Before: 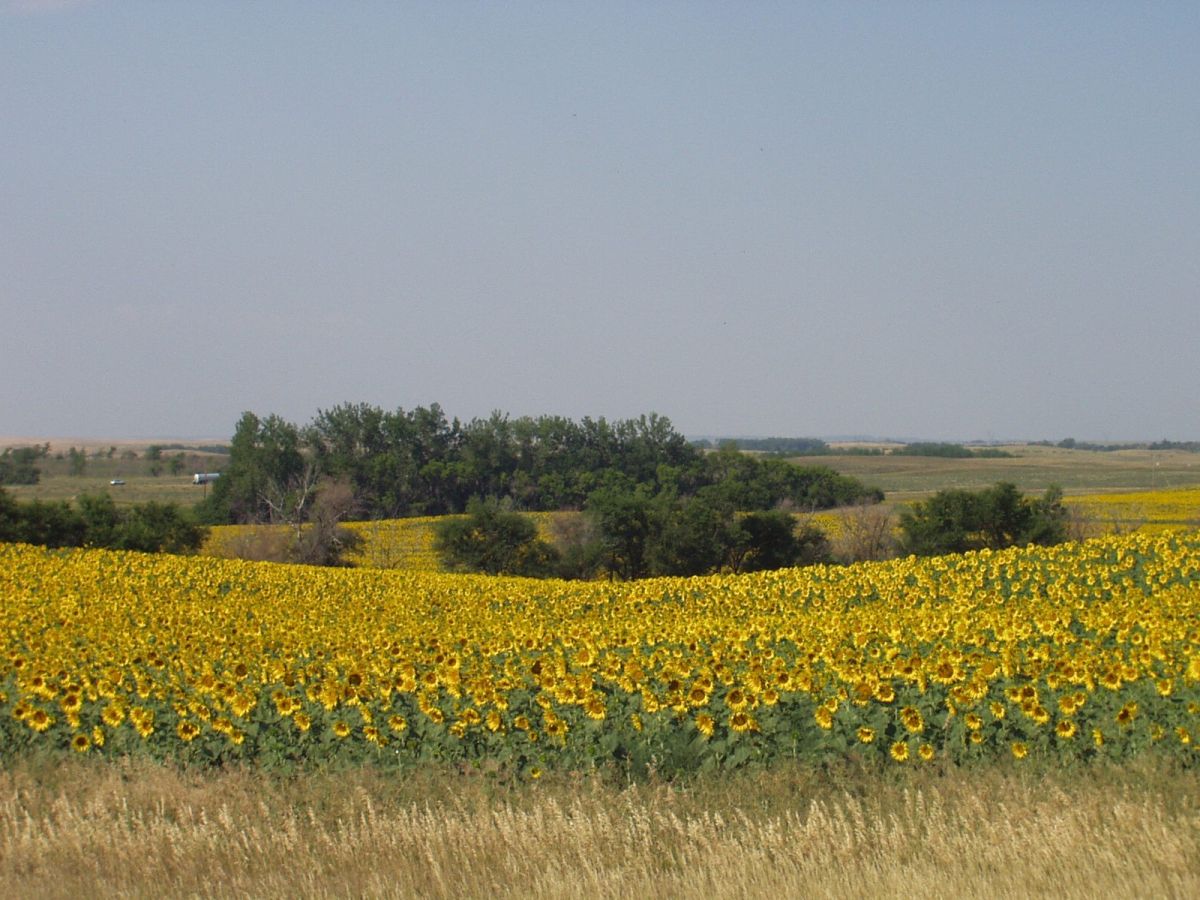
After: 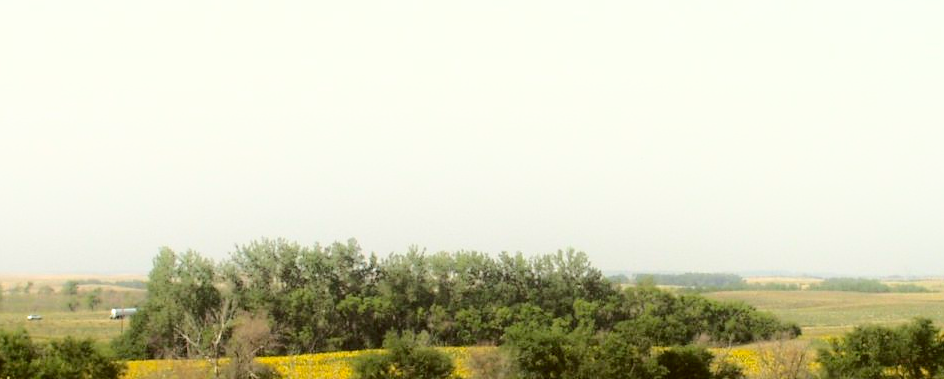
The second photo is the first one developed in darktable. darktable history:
sharpen: radius 5.339, amount 0.313, threshold 26.223
levels: white 99.93%, levels [0.016, 0.492, 0.969]
tone curve: curves: ch0 [(0, 0) (0.003, 0.001) (0.011, 0.004) (0.025, 0.013) (0.044, 0.022) (0.069, 0.035) (0.1, 0.053) (0.136, 0.088) (0.177, 0.149) (0.224, 0.213) (0.277, 0.293) (0.335, 0.381) (0.399, 0.463) (0.468, 0.546) (0.543, 0.616) (0.623, 0.693) (0.709, 0.766) (0.801, 0.843) (0.898, 0.921) (1, 1)], color space Lab, independent channels, preserve colors none
crop: left 6.965%, top 18.362%, right 14.328%, bottom 39.512%
exposure: black level correction 0, exposure 0.697 EV, compensate exposure bias true, compensate highlight preservation false
color correction: highlights a* -1.73, highlights b* 10.16, shadows a* 0.75, shadows b* 19.97
shadows and highlights: shadows -89.95, highlights 89.55, soften with gaussian
